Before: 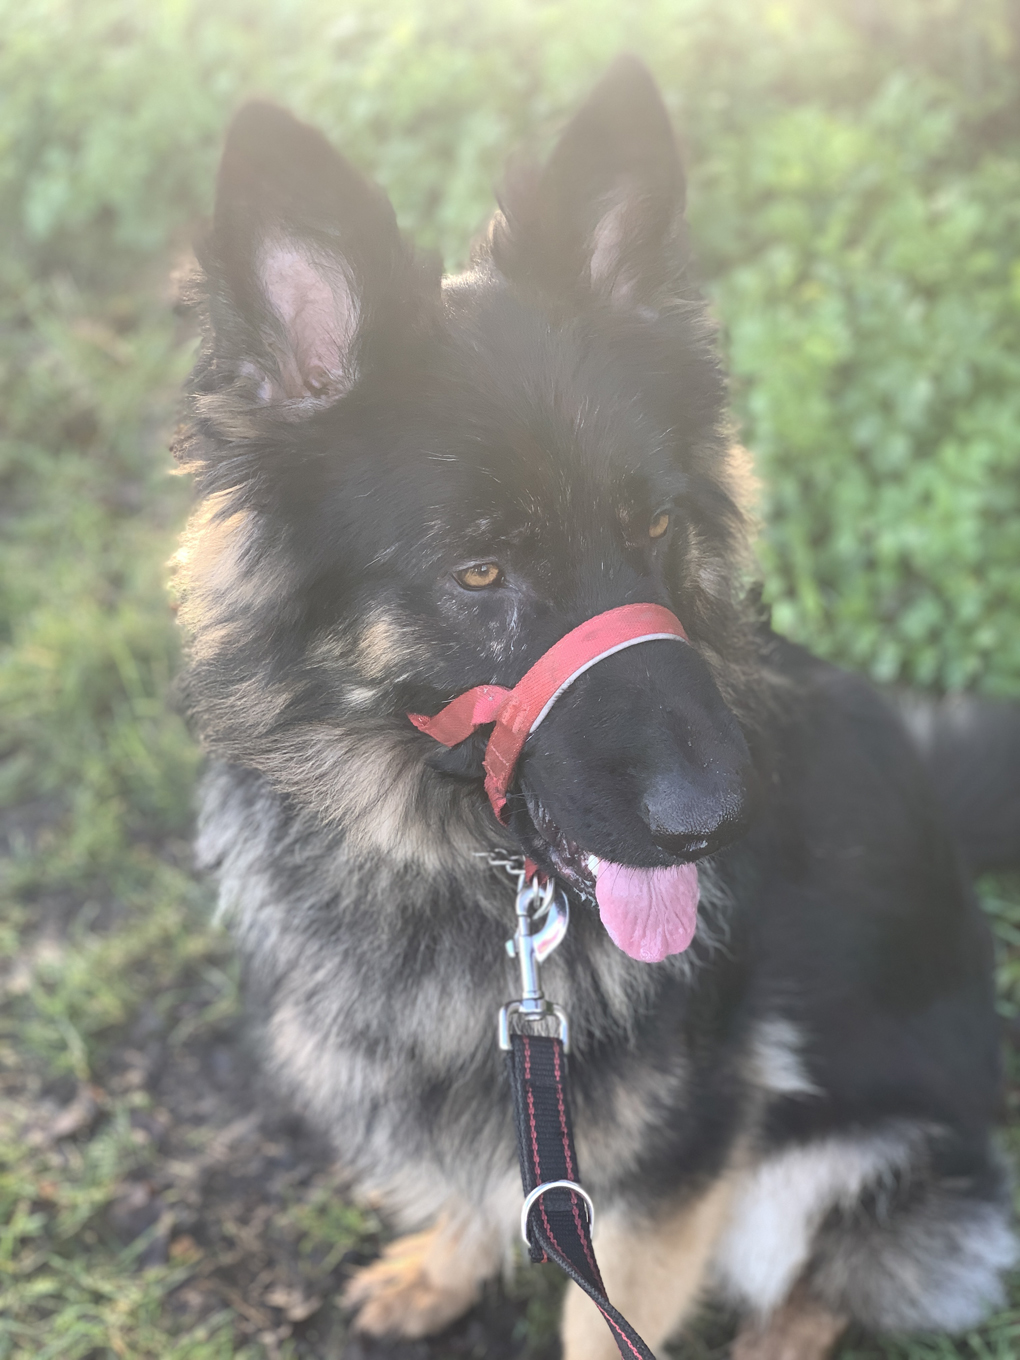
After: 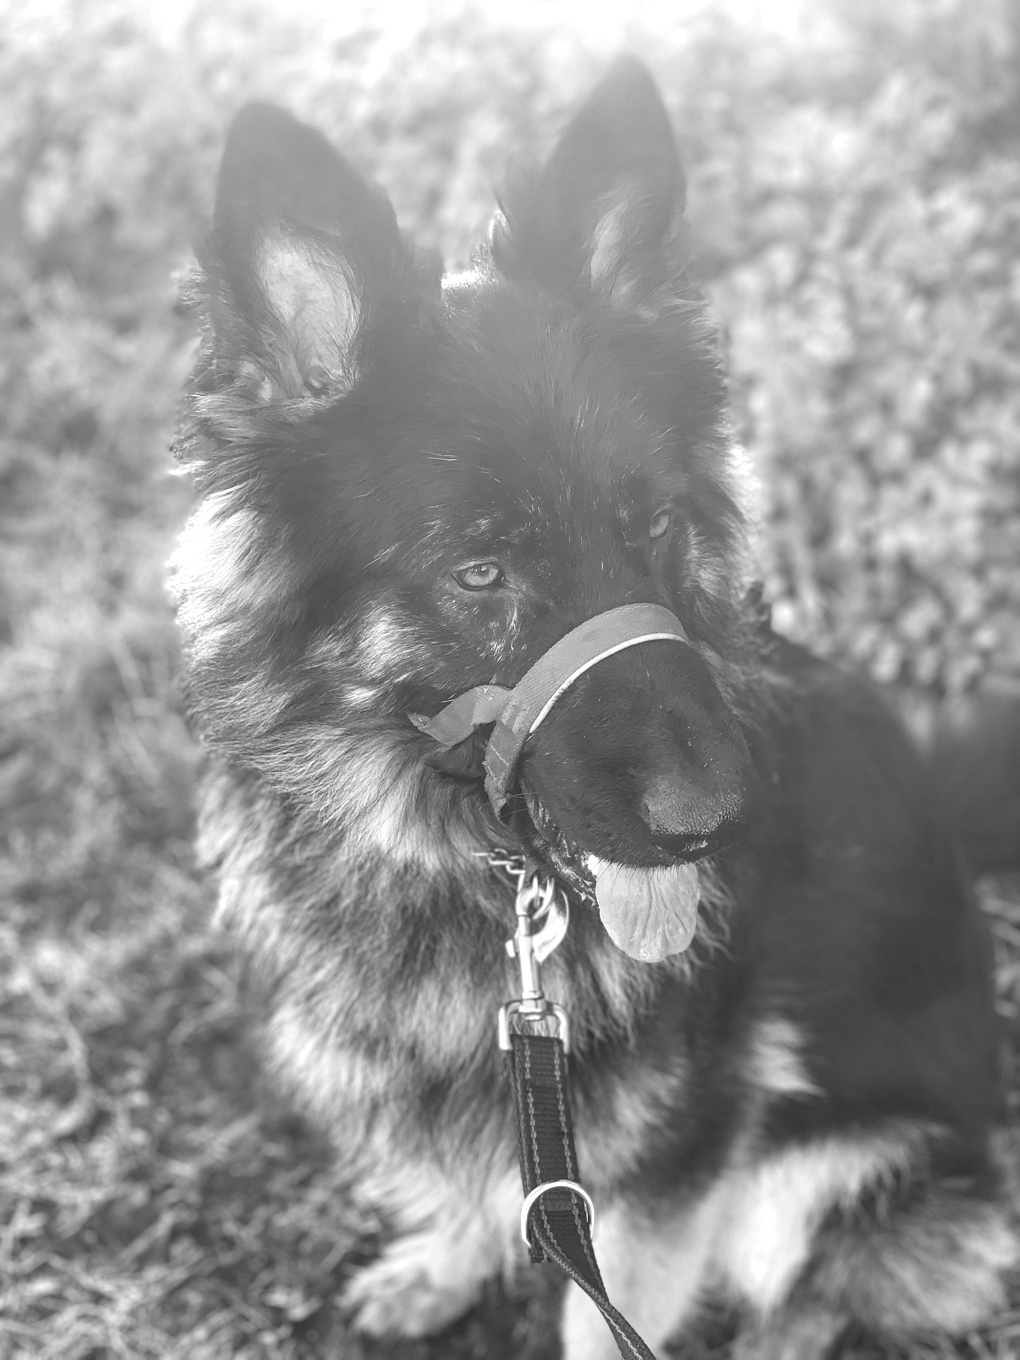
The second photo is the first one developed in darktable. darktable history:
local contrast: on, module defaults
color zones: curves: ch1 [(0, -0.394) (0.143, -0.394) (0.286, -0.394) (0.429, -0.392) (0.571, -0.391) (0.714, -0.391) (0.857, -0.391) (1, -0.394)]
color balance: mode lift, gamma, gain (sRGB), lift [0.997, 0.979, 1.021, 1.011], gamma [1, 1.084, 0.916, 0.998], gain [1, 0.87, 1.13, 1.101], contrast 4.55%, contrast fulcrum 38.24%, output saturation 104.09%
